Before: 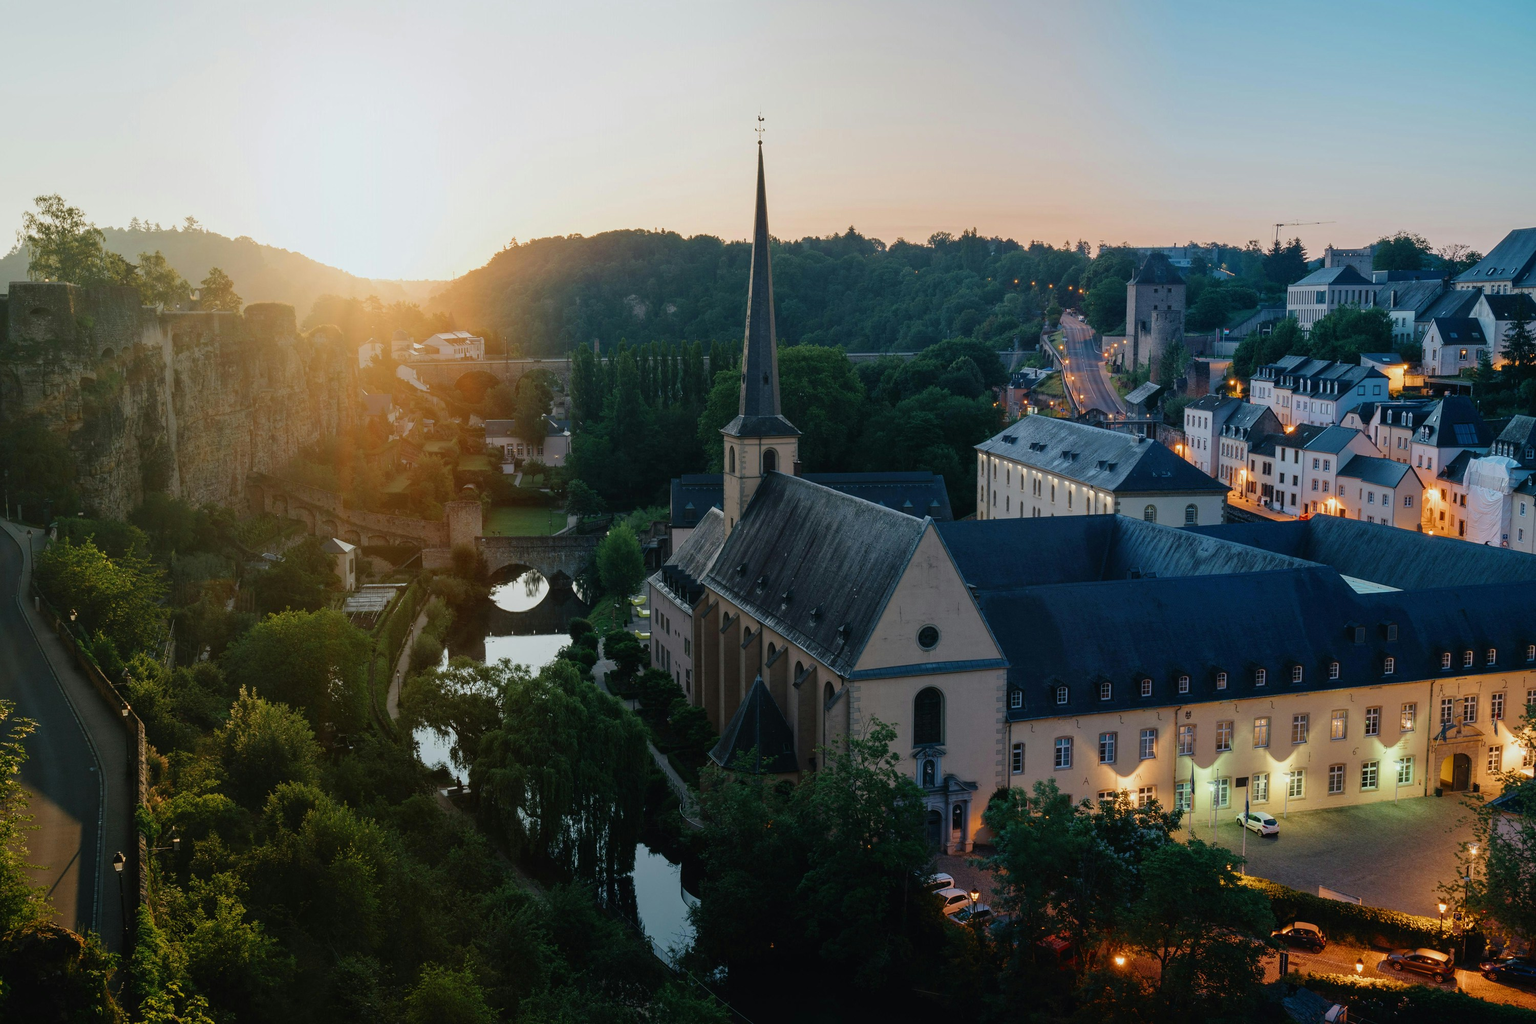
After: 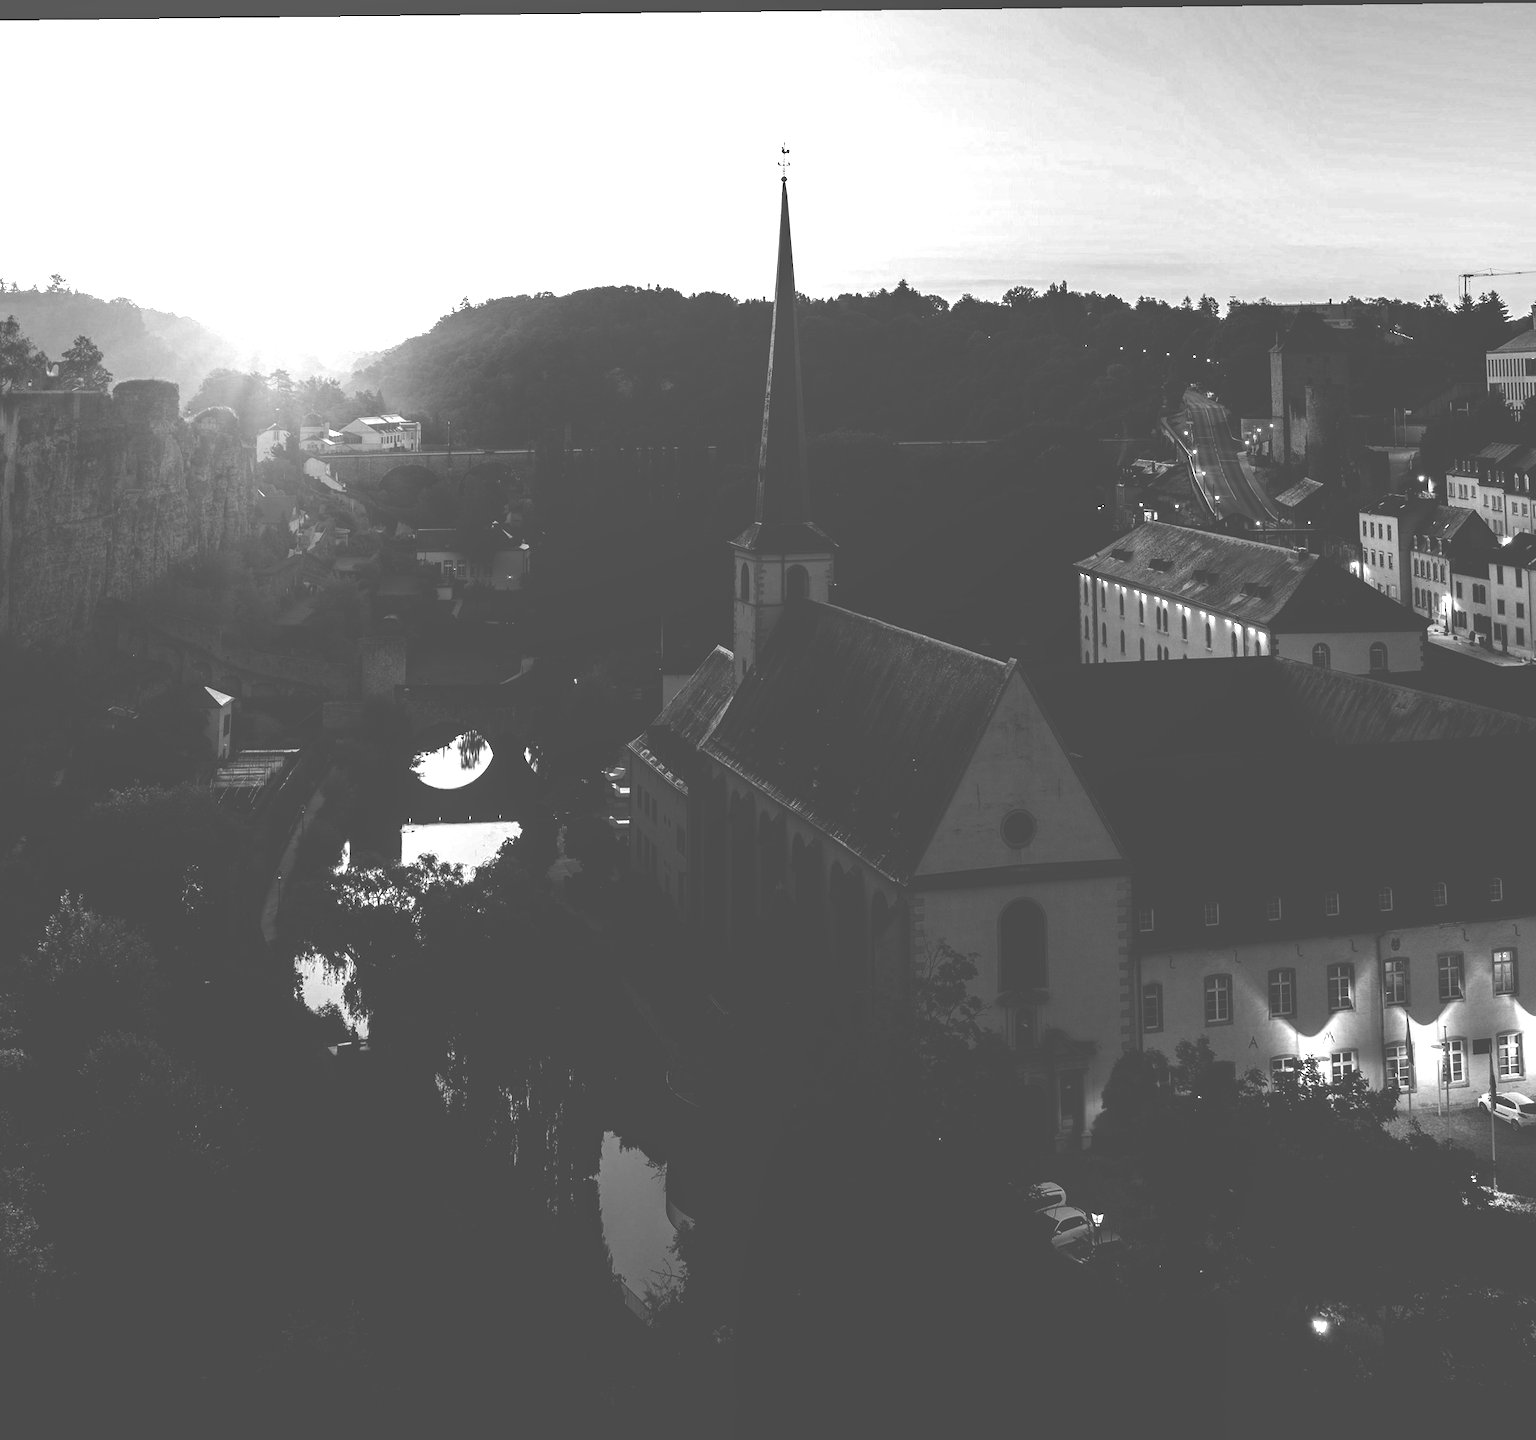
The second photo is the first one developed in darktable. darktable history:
local contrast: on, module defaults
tone equalizer: -8 EV -0.75 EV, -7 EV -0.7 EV, -6 EV -0.6 EV, -5 EV -0.4 EV, -3 EV 0.4 EV, -2 EV 0.6 EV, -1 EV 0.7 EV, +0 EV 0.75 EV, edges refinement/feathering 500, mask exposure compensation -1.57 EV, preserve details no
exposure: exposure -0.21 EV, compensate highlight preservation false
rotate and perspective: rotation 0.128°, lens shift (vertical) -0.181, lens shift (horizontal) -0.044, shear 0.001, automatic cropping off
contrast brightness saturation: brightness -1, saturation 1
colorize: hue 34.49°, saturation 35.33%, source mix 100%, lightness 55%, version 1
monochrome: on, module defaults
crop and rotate: left 14.436%, right 18.898%
